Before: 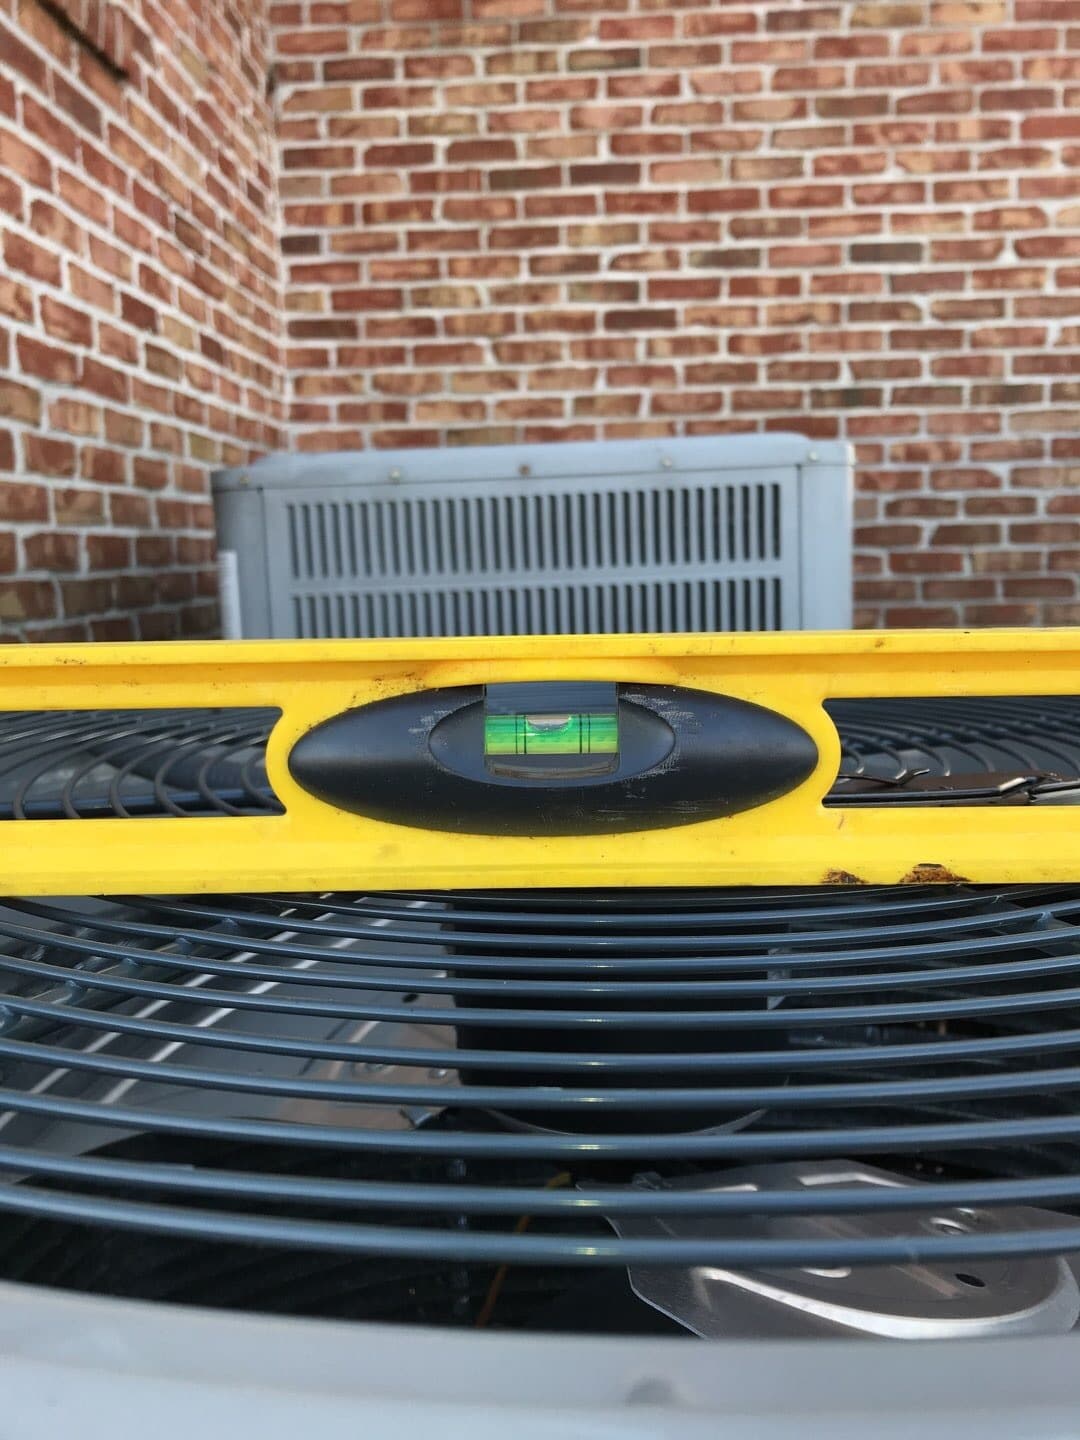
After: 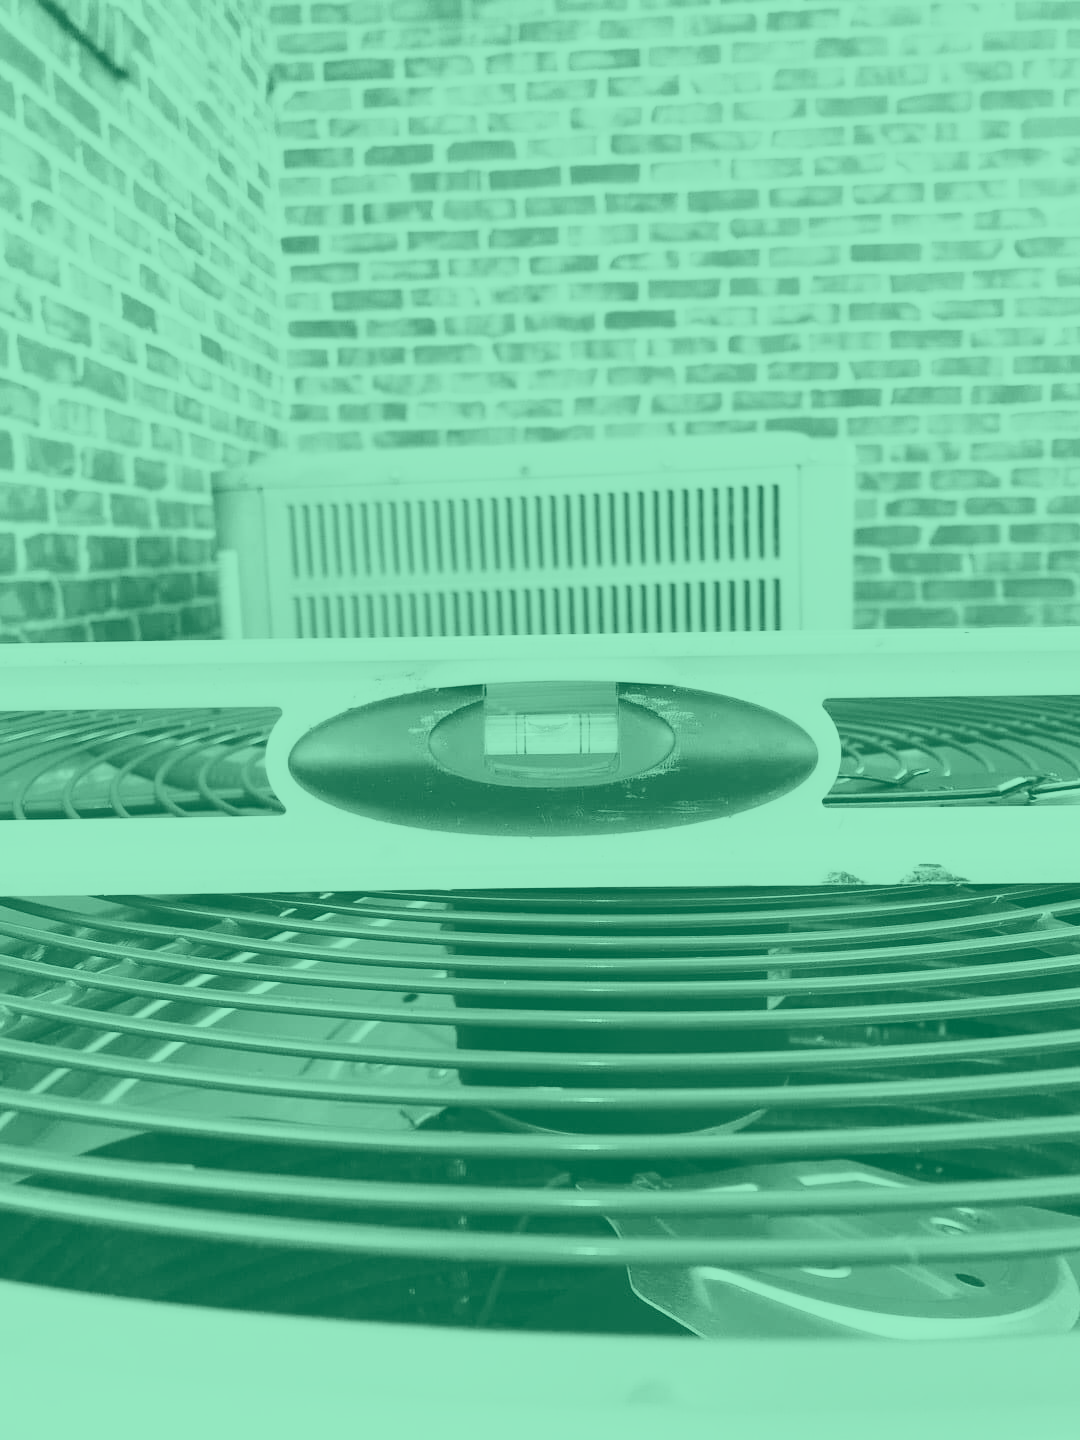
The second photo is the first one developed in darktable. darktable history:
exposure: black level correction 0, exposure 1 EV, compensate highlight preservation false
colorize: hue 147.6°, saturation 65%, lightness 21.64%
base curve: curves: ch0 [(0, 0) (0.036, 0.037) (0.121, 0.228) (0.46, 0.76) (0.859, 0.983) (1, 1)], preserve colors none
contrast brightness saturation: saturation -0.05
